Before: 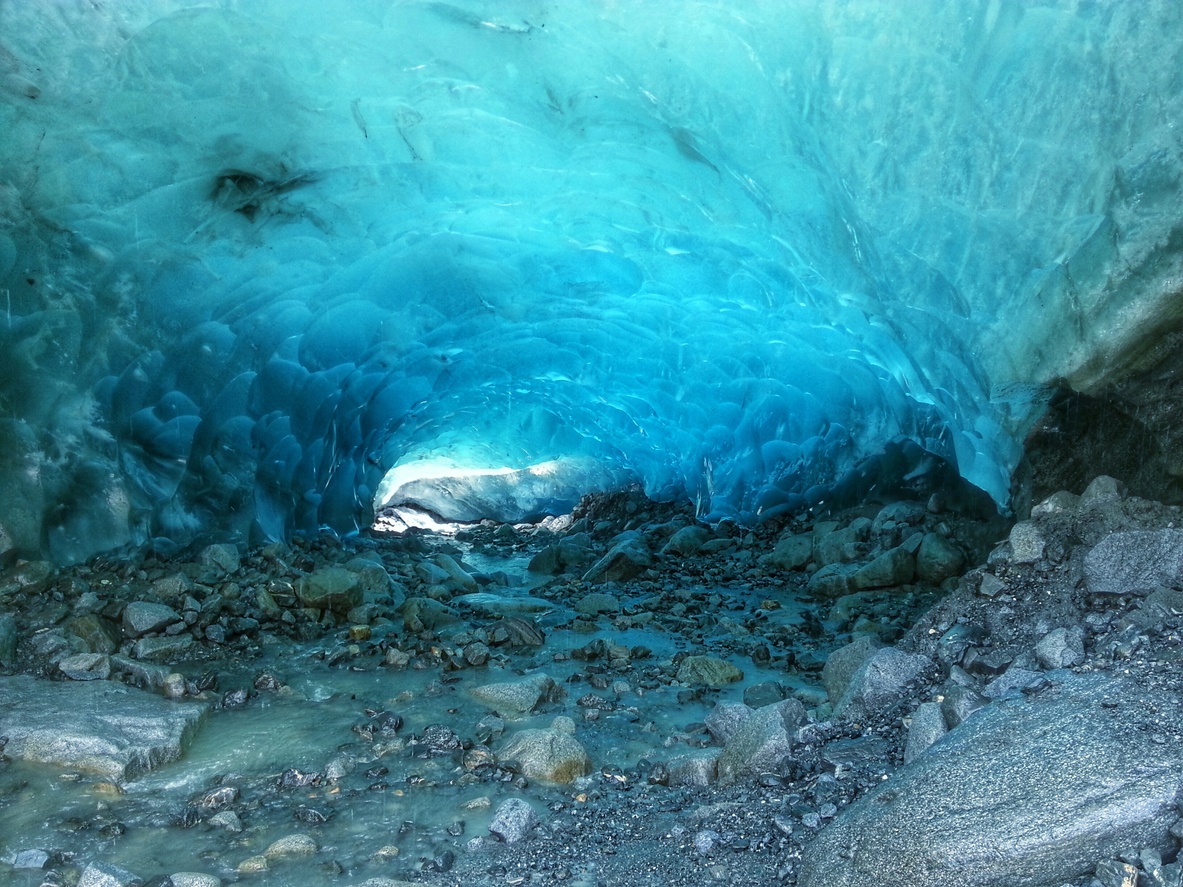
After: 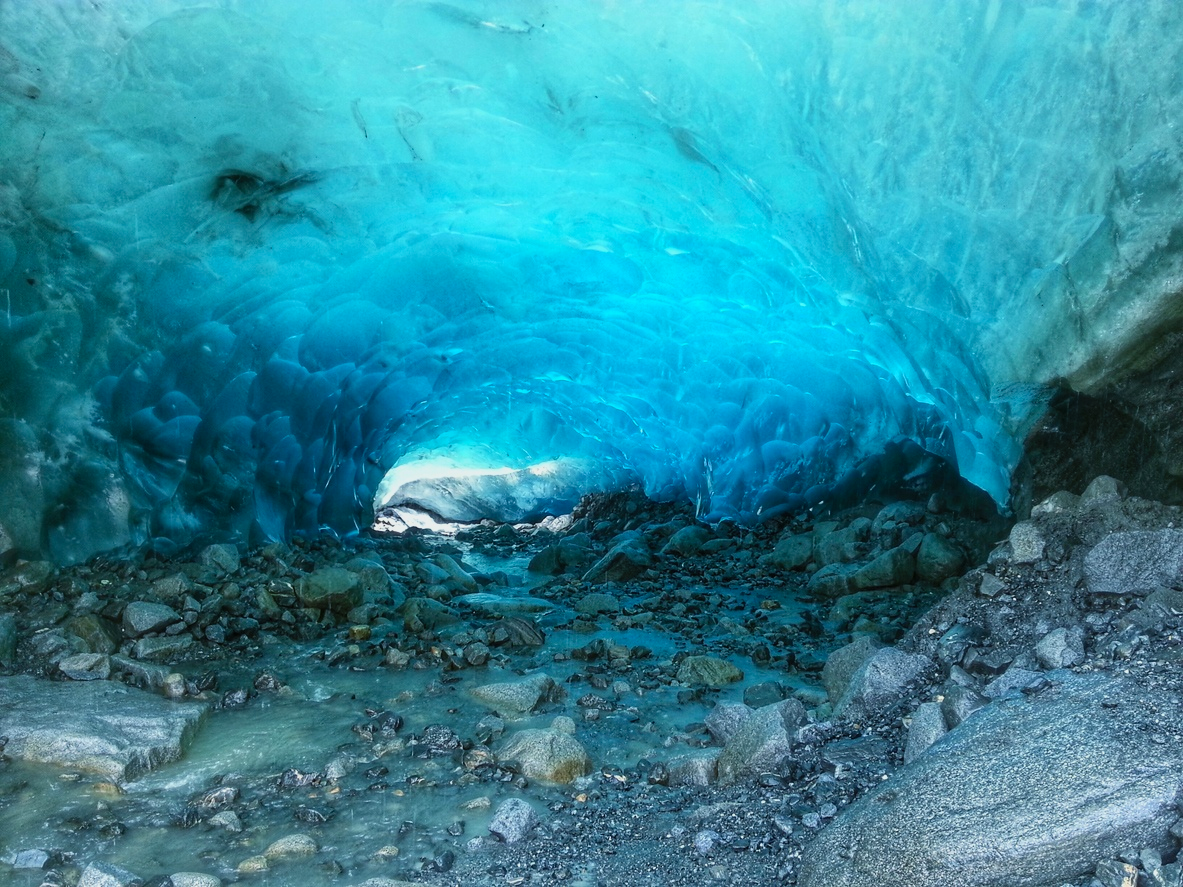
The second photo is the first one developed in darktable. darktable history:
exposure: exposure -0.492 EV, compensate highlight preservation false
contrast brightness saturation: contrast 0.2, brightness 0.16, saturation 0.22
